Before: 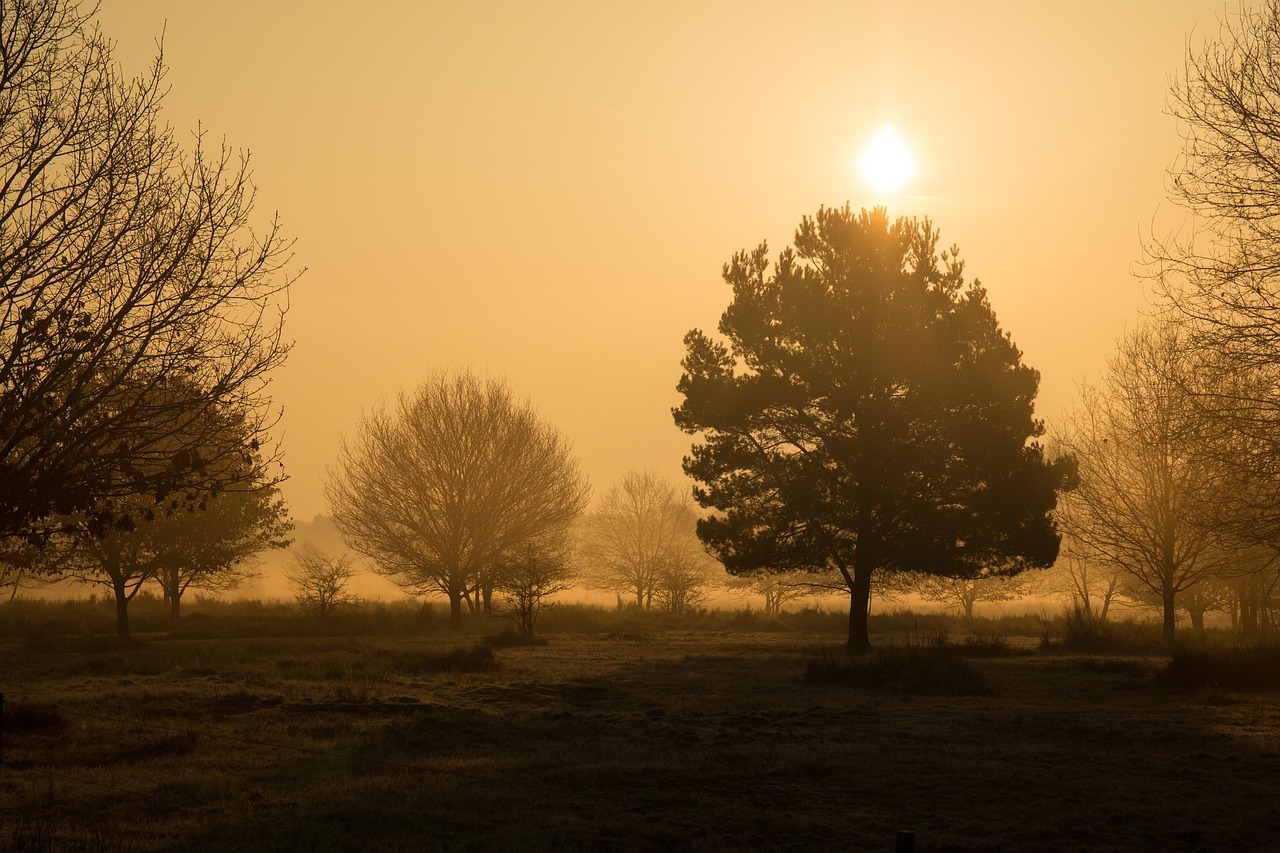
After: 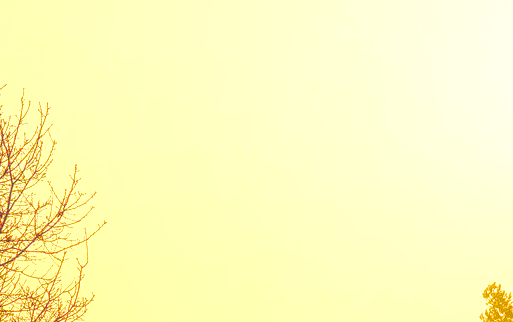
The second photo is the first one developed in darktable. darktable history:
velvia: on, module defaults
crop: left 15.752%, top 5.464%, right 44.169%, bottom 56.768%
tone curve: curves: ch0 [(0, 0) (0.91, 0.76) (0.997, 0.913)], preserve colors none
exposure: black level correction 0.016, exposure 1.777 EV, compensate highlight preservation false
local contrast: highlights 20%, shadows 24%, detail 200%, midtone range 0.2
base curve: curves: ch0 [(0, 0) (0.036, 0.01) (0.123, 0.254) (0.258, 0.504) (0.507, 0.748) (1, 1)], preserve colors none
